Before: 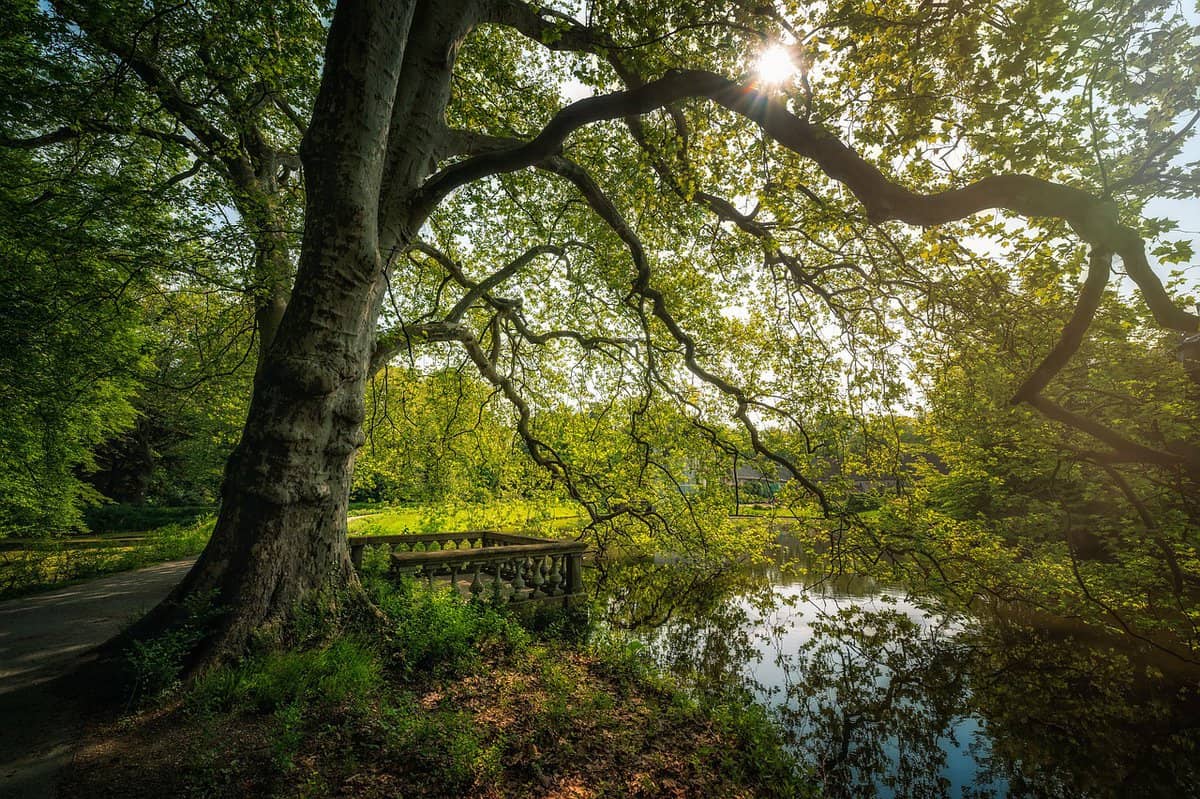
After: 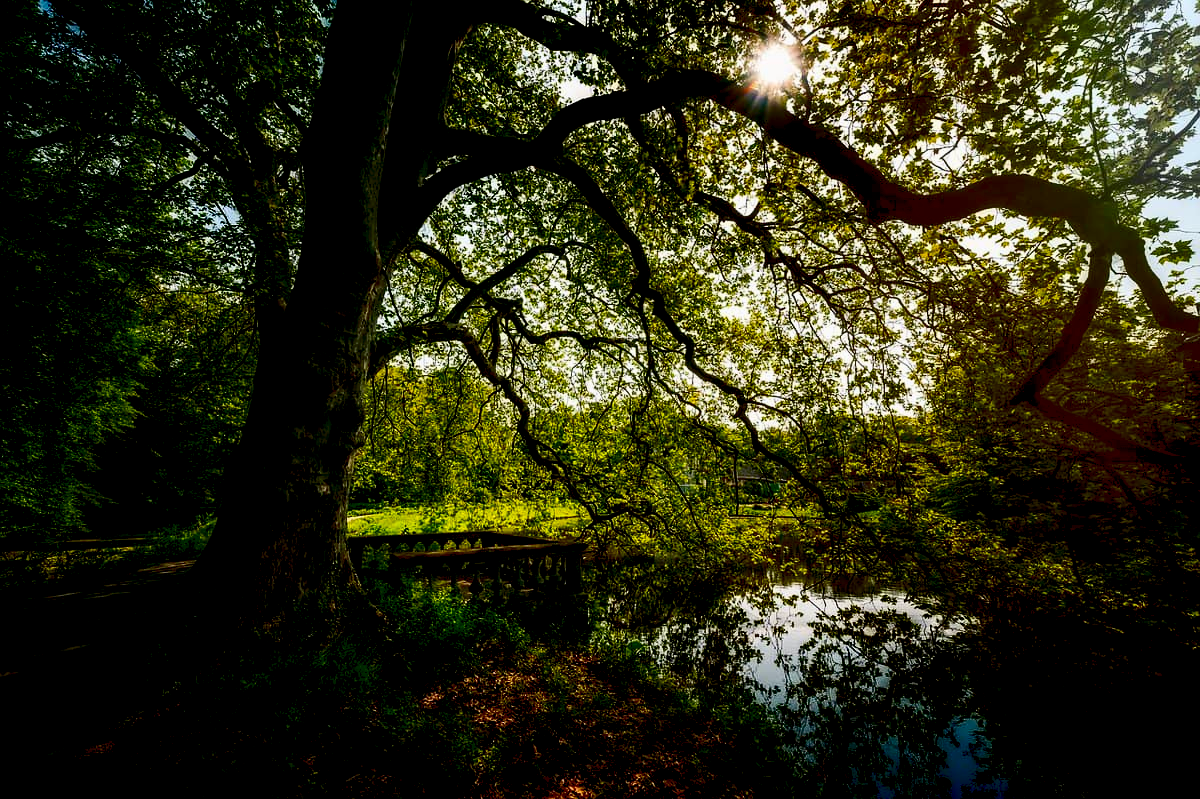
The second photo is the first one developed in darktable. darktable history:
exposure: black level correction 0.056, exposure -0.033 EV, compensate exposure bias true, compensate highlight preservation false
color calibration: illuminant same as pipeline (D50), adaptation XYZ, x 0.346, y 0.357, temperature 5008.26 K
contrast brightness saturation: contrast 0.238, brightness -0.222, saturation 0.147
